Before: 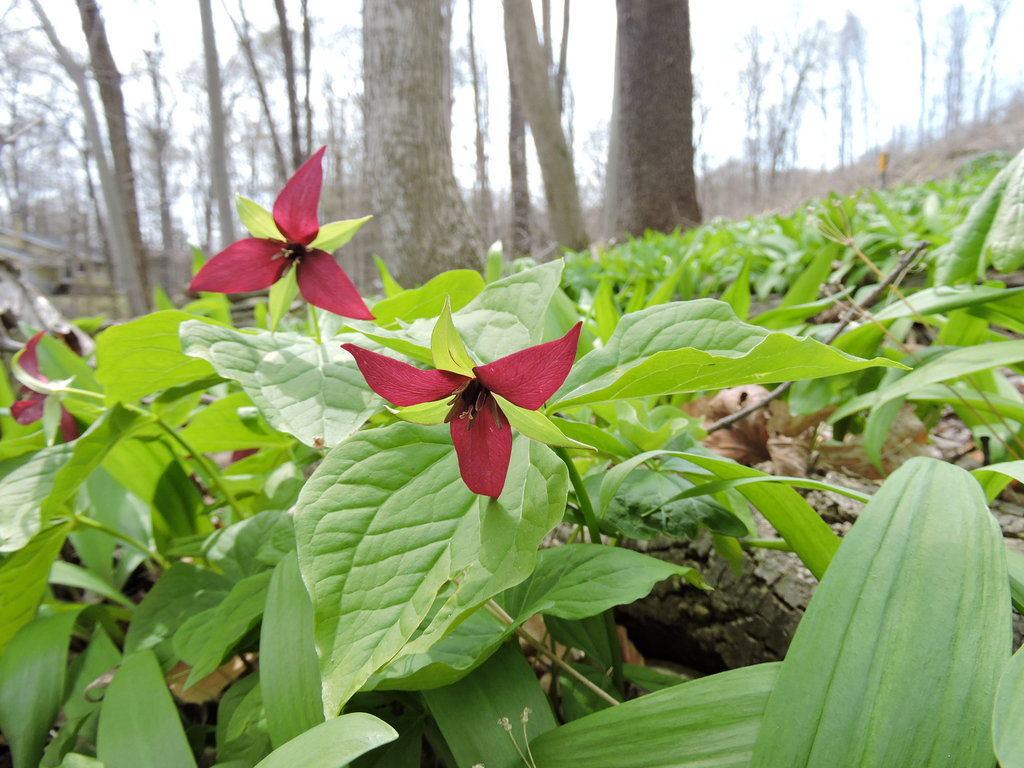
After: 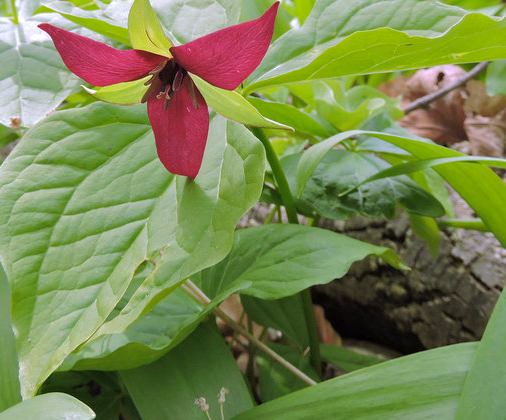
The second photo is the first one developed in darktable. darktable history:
shadows and highlights: on, module defaults
white balance: red 1.042, blue 1.17
crop: left 29.672%, top 41.786%, right 20.851%, bottom 3.487%
